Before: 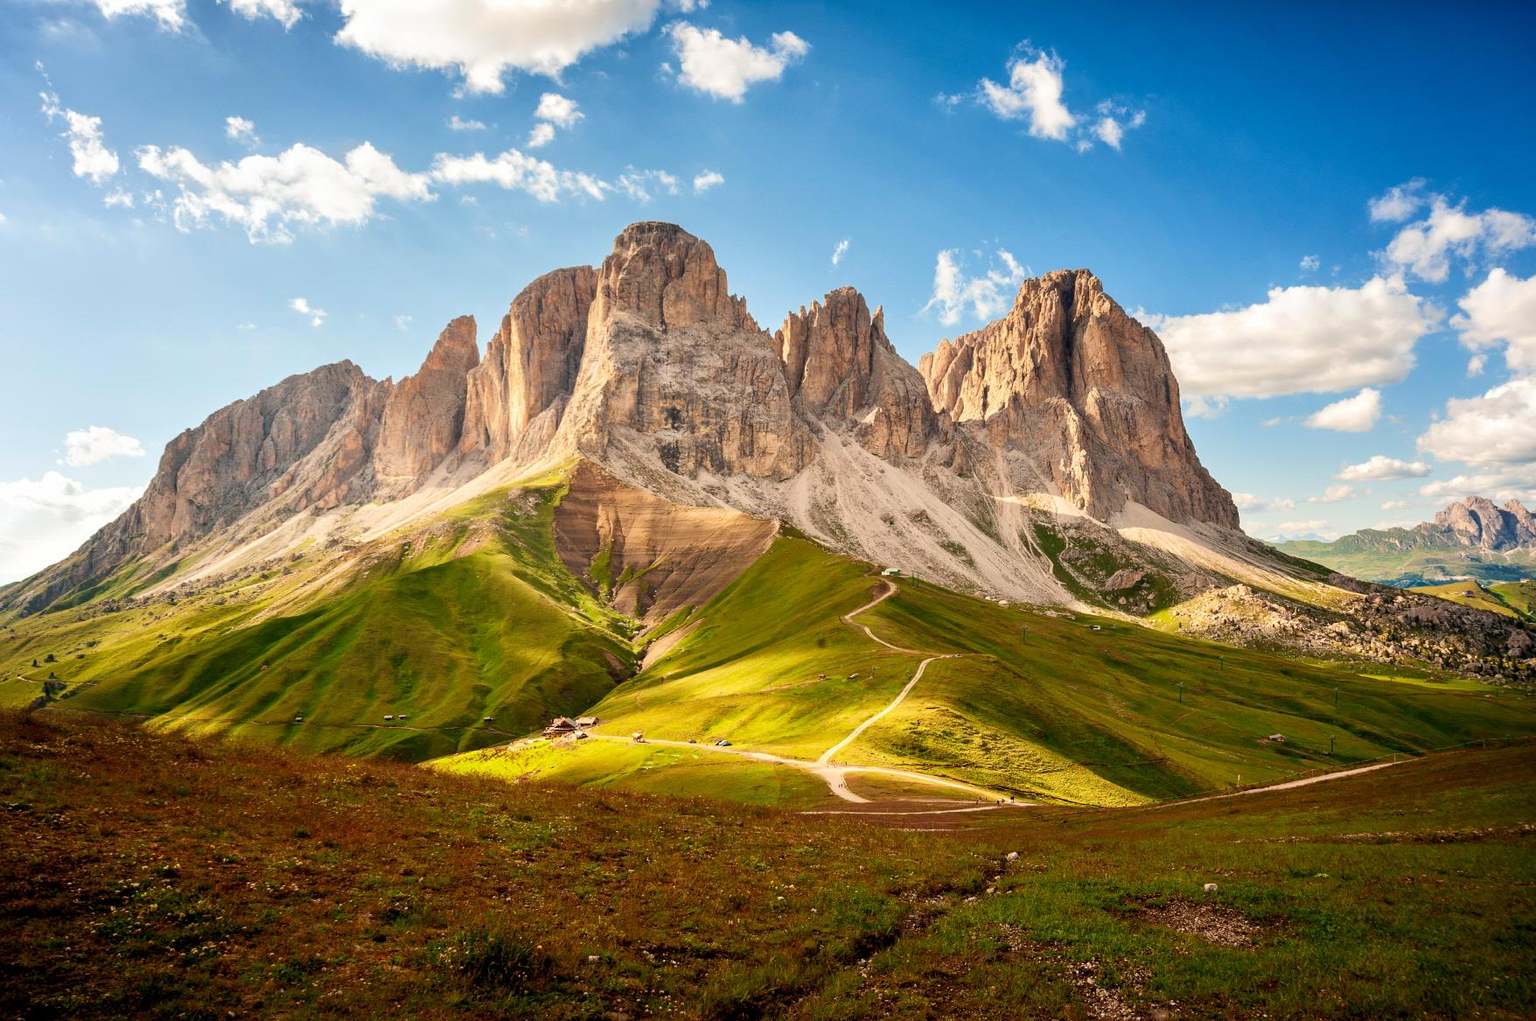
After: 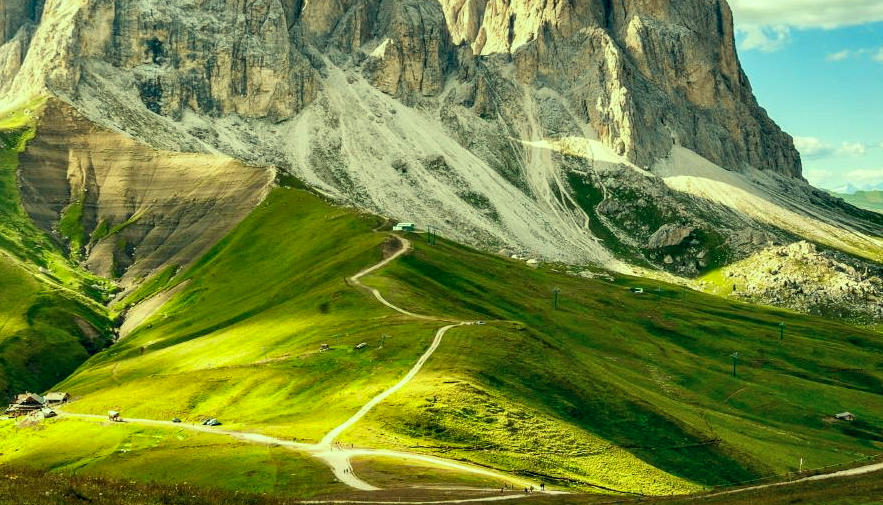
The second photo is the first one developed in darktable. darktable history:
crop: left 35.03%, top 36.625%, right 14.663%, bottom 20.057%
local contrast: highlights 25%, shadows 75%, midtone range 0.75
color correction: highlights a* -20.08, highlights b* 9.8, shadows a* -20.4, shadows b* -10.76
